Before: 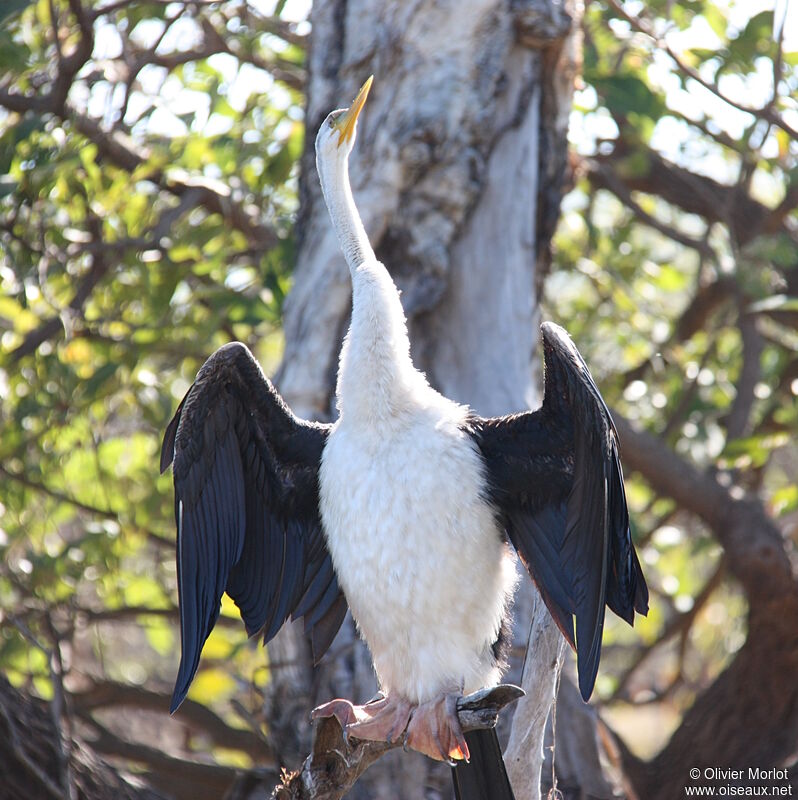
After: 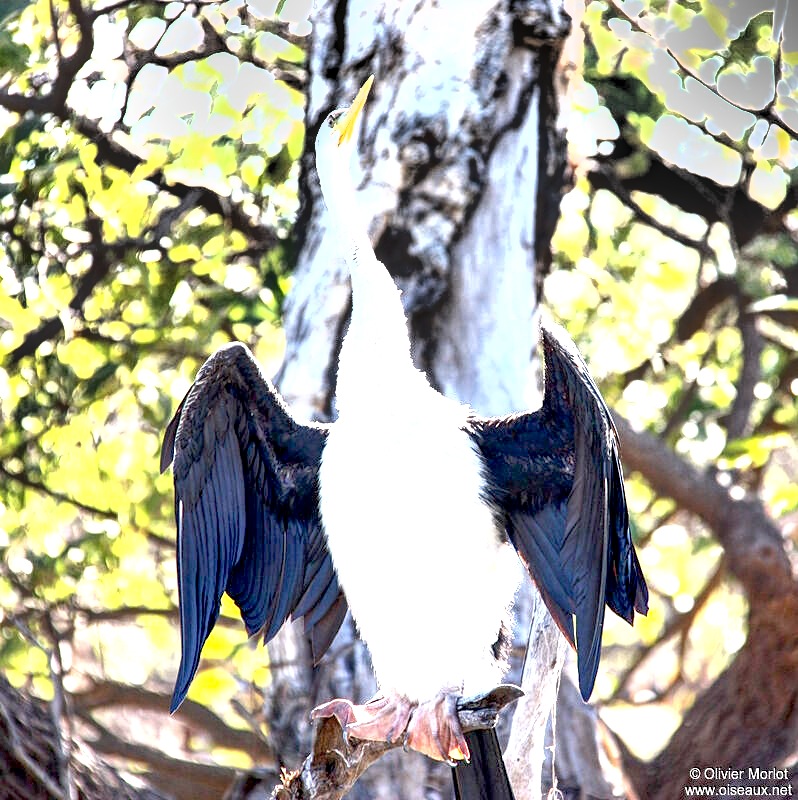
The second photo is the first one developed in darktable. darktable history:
shadows and highlights: highlights color adjustment 0%, soften with gaussian
local contrast: on, module defaults
exposure: black level correction 0.016, exposure 1.774 EV, compensate highlight preservation false
